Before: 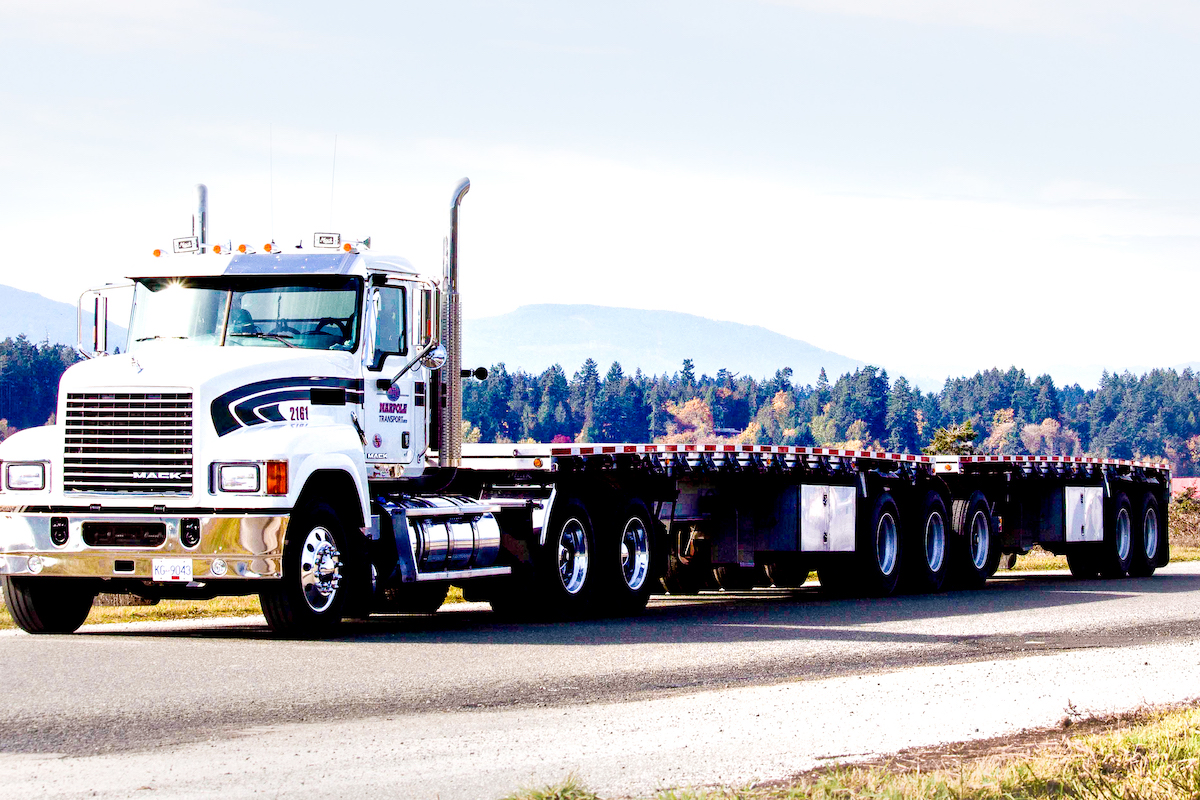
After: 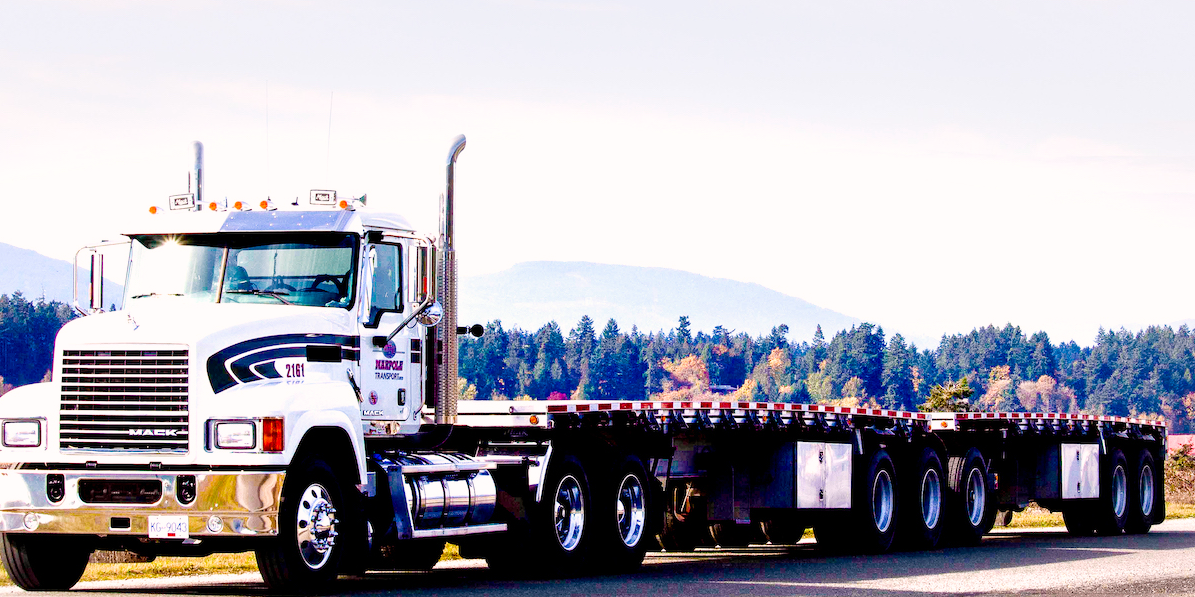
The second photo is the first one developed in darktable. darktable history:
crop: left 0.387%, top 5.469%, bottom 19.809%
color correction: highlights a* 3.22, highlights b* 1.93, saturation 1.19
contrast brightness saturation: saturation -0.04
